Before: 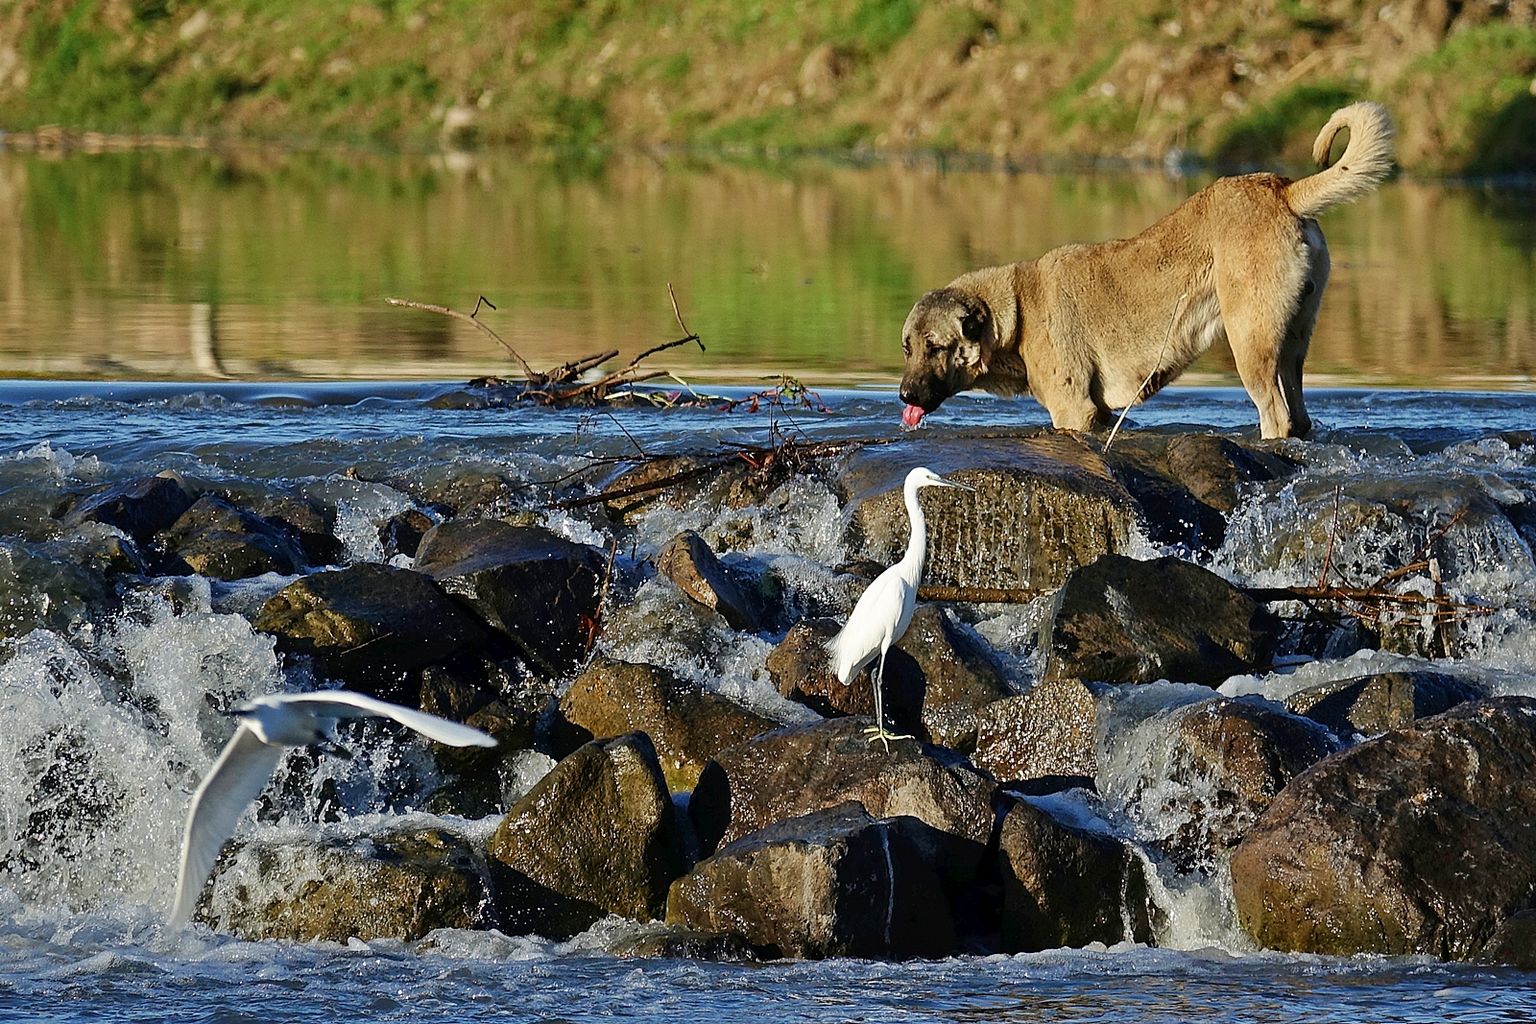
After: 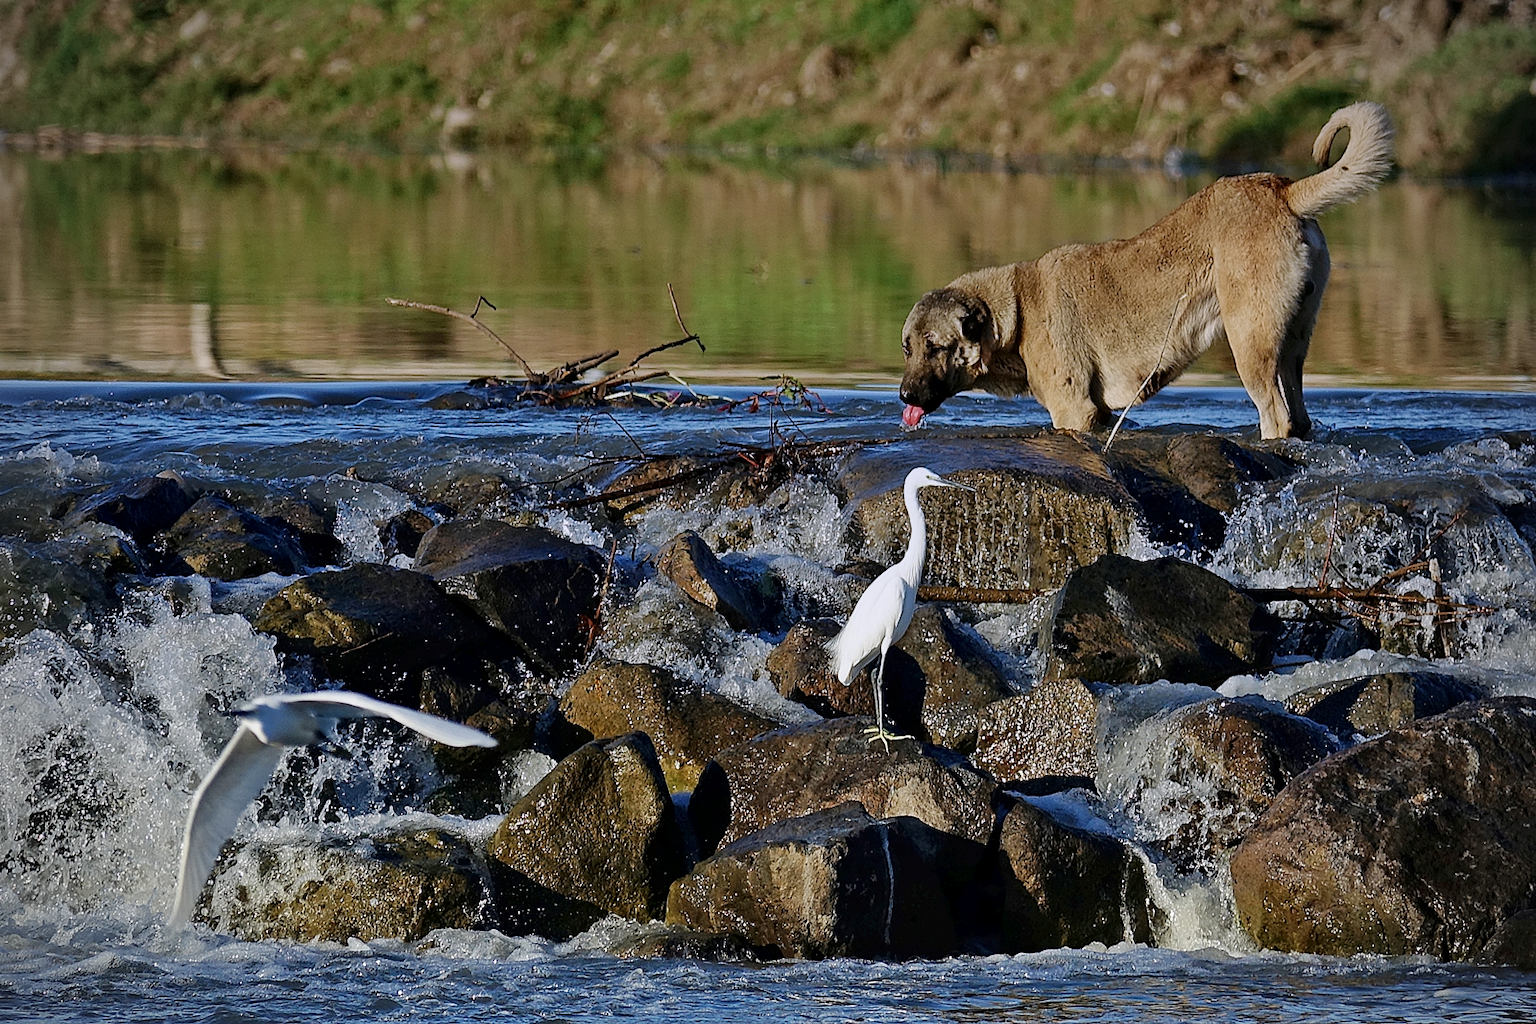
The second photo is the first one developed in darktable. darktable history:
vignetting: fall-off radius 60.65%
local contrast: mode bilateral grid, contrast 20, coarseness 50, detail 120%, midtone range 0.2
graduated density: hue 238.83°, saturation 50%
